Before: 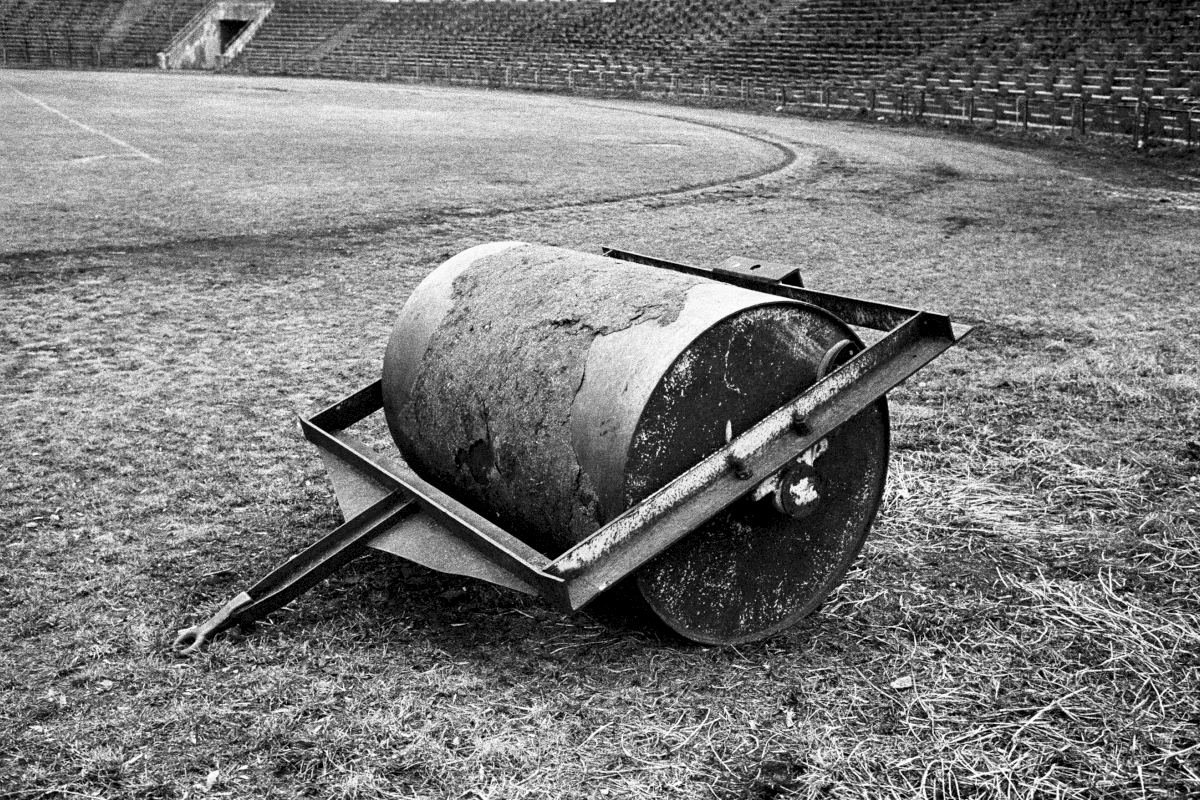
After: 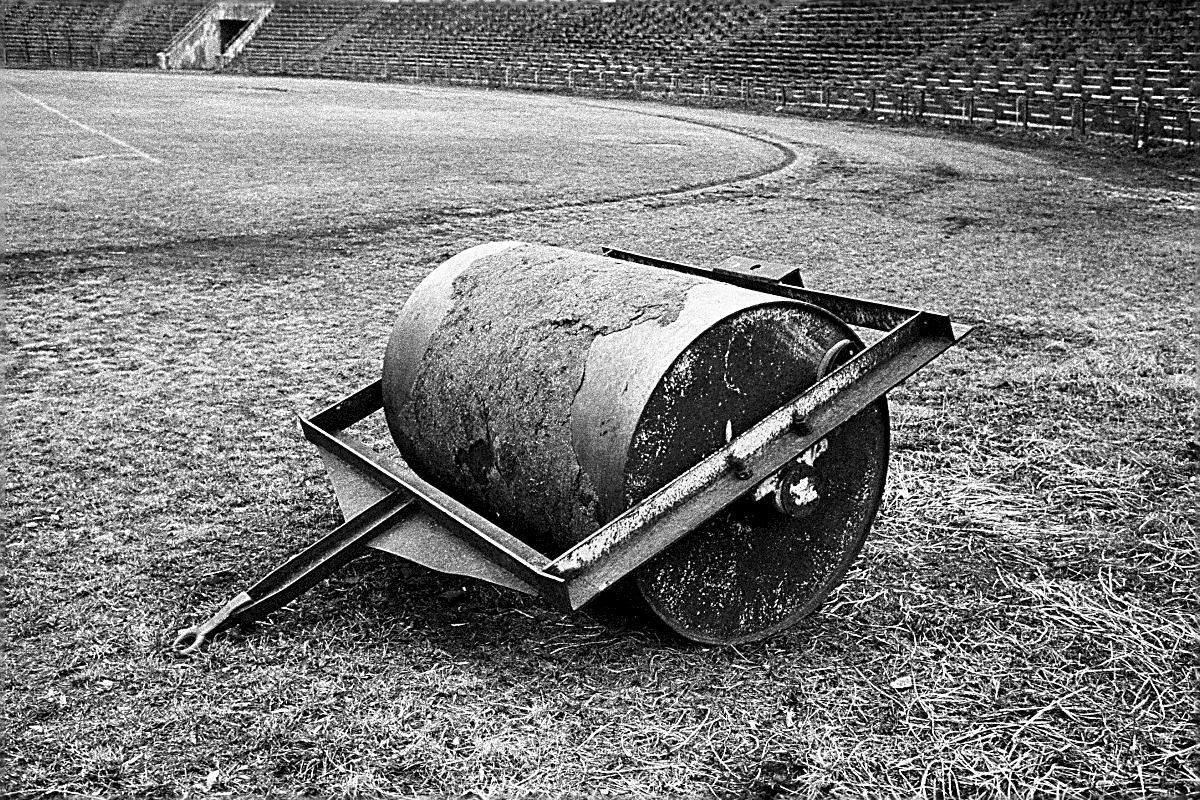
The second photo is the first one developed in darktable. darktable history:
sharpen: amount 0.892
